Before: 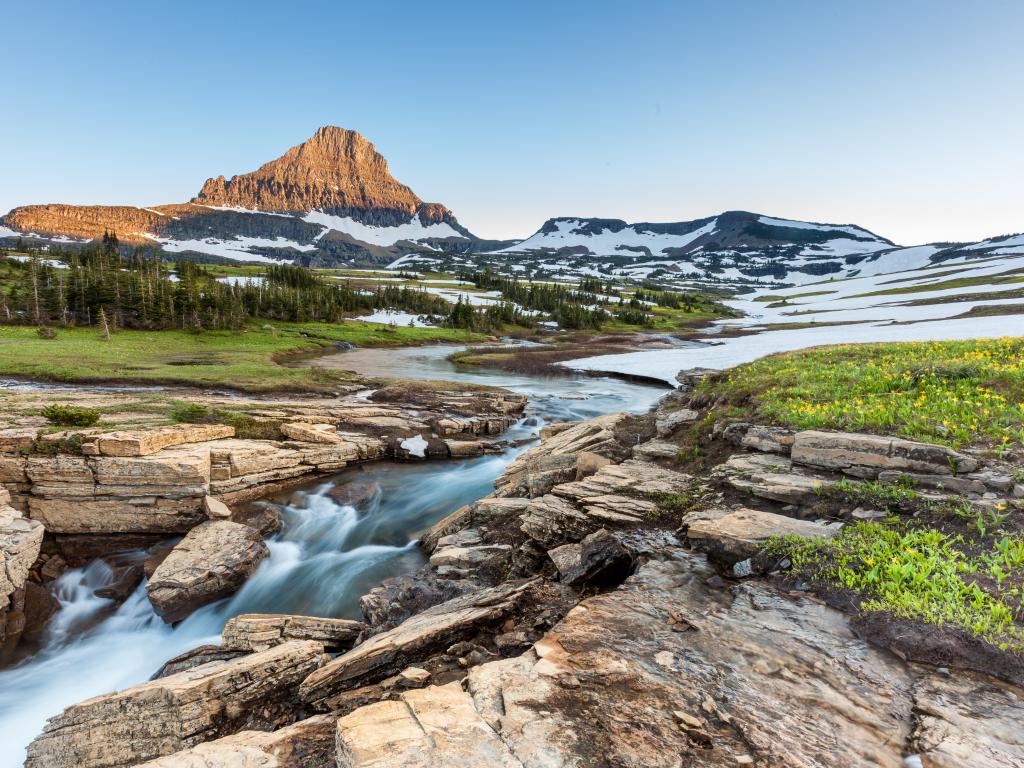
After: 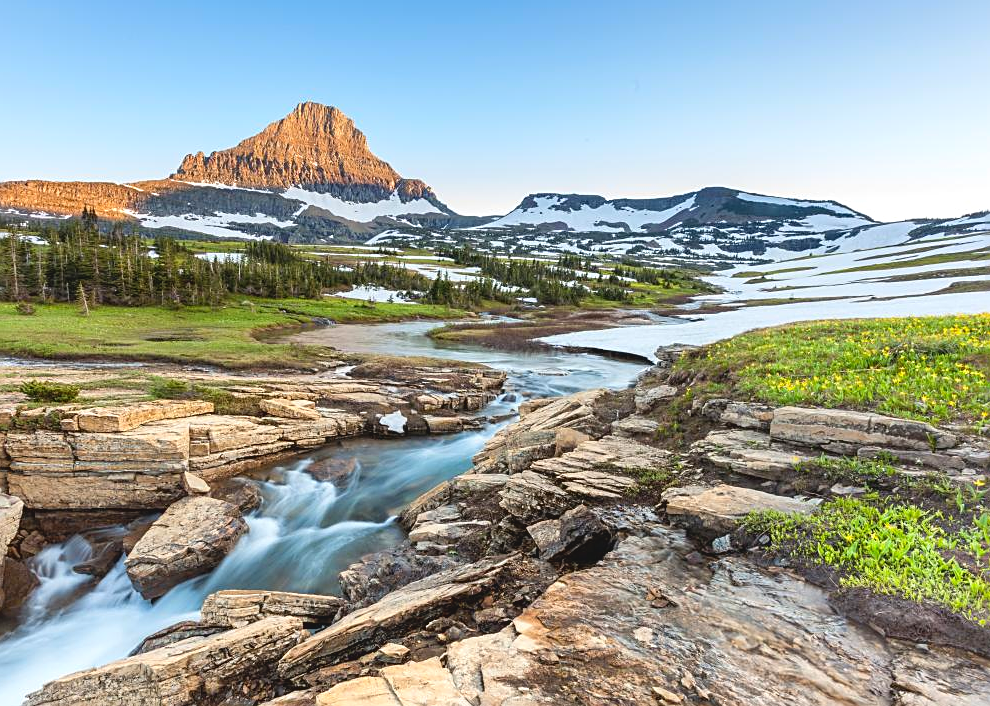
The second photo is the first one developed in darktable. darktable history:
exposure: black level correction 0, exposure 0.301 EV, compensate highlight preservation false
sharpen: on, module defaults
contrast brightness saturation: contrast -0.092, brightness 0.05, saturation 0.08
crop: left 2.095%, top 3.168%, right 1.208%, bottom 4.882%
